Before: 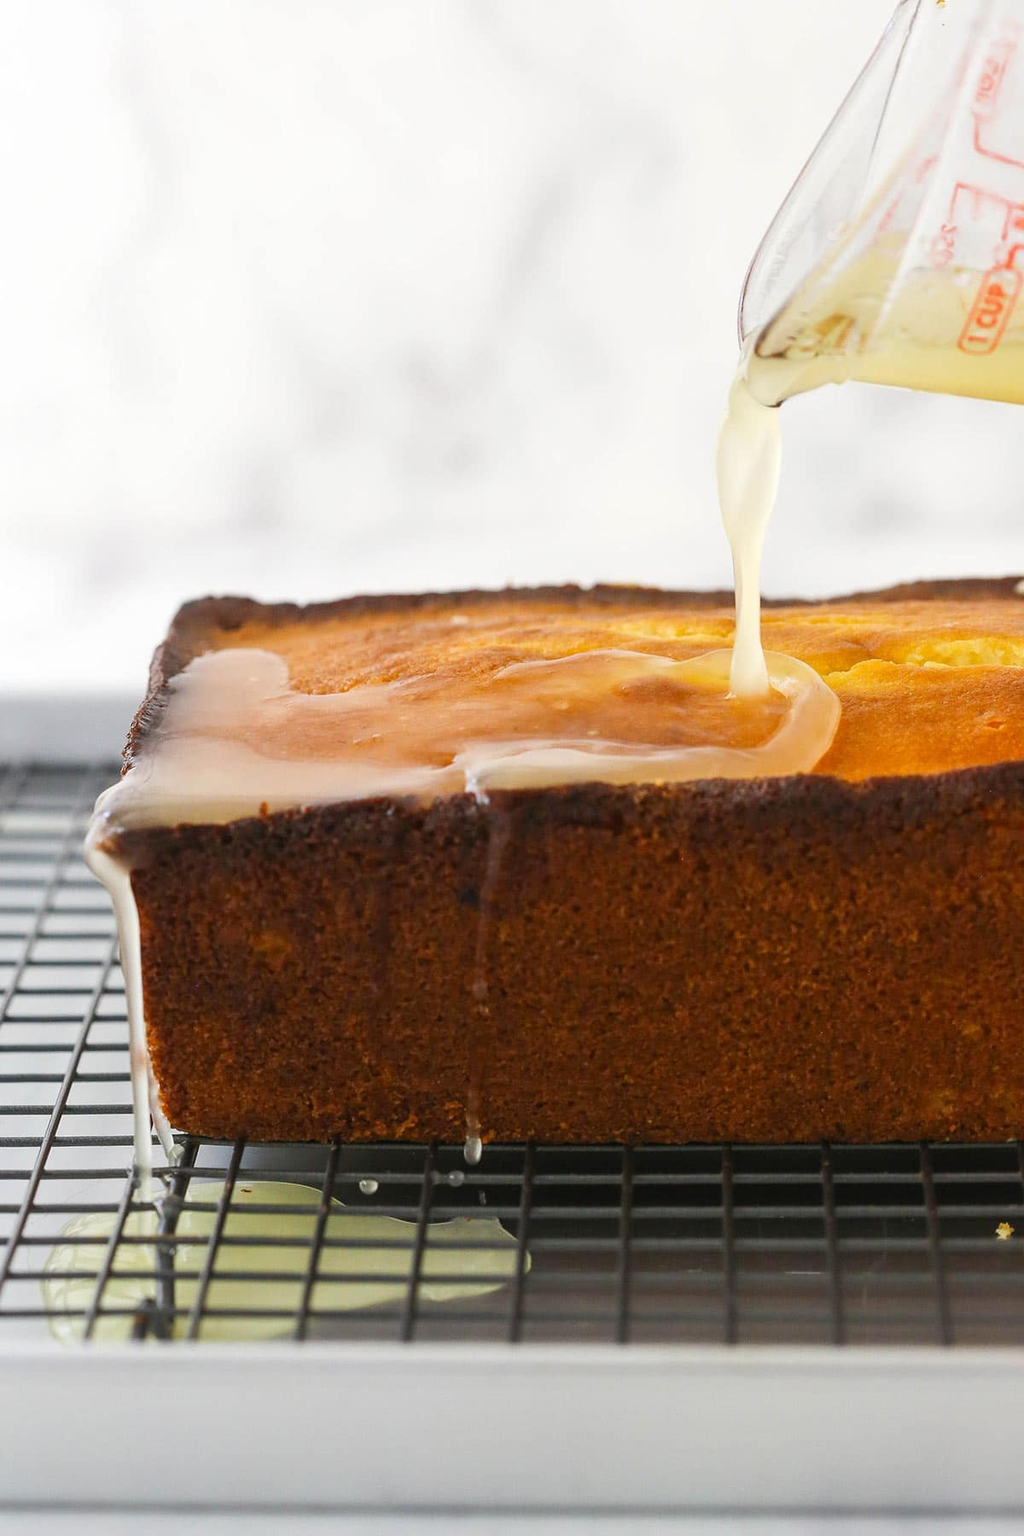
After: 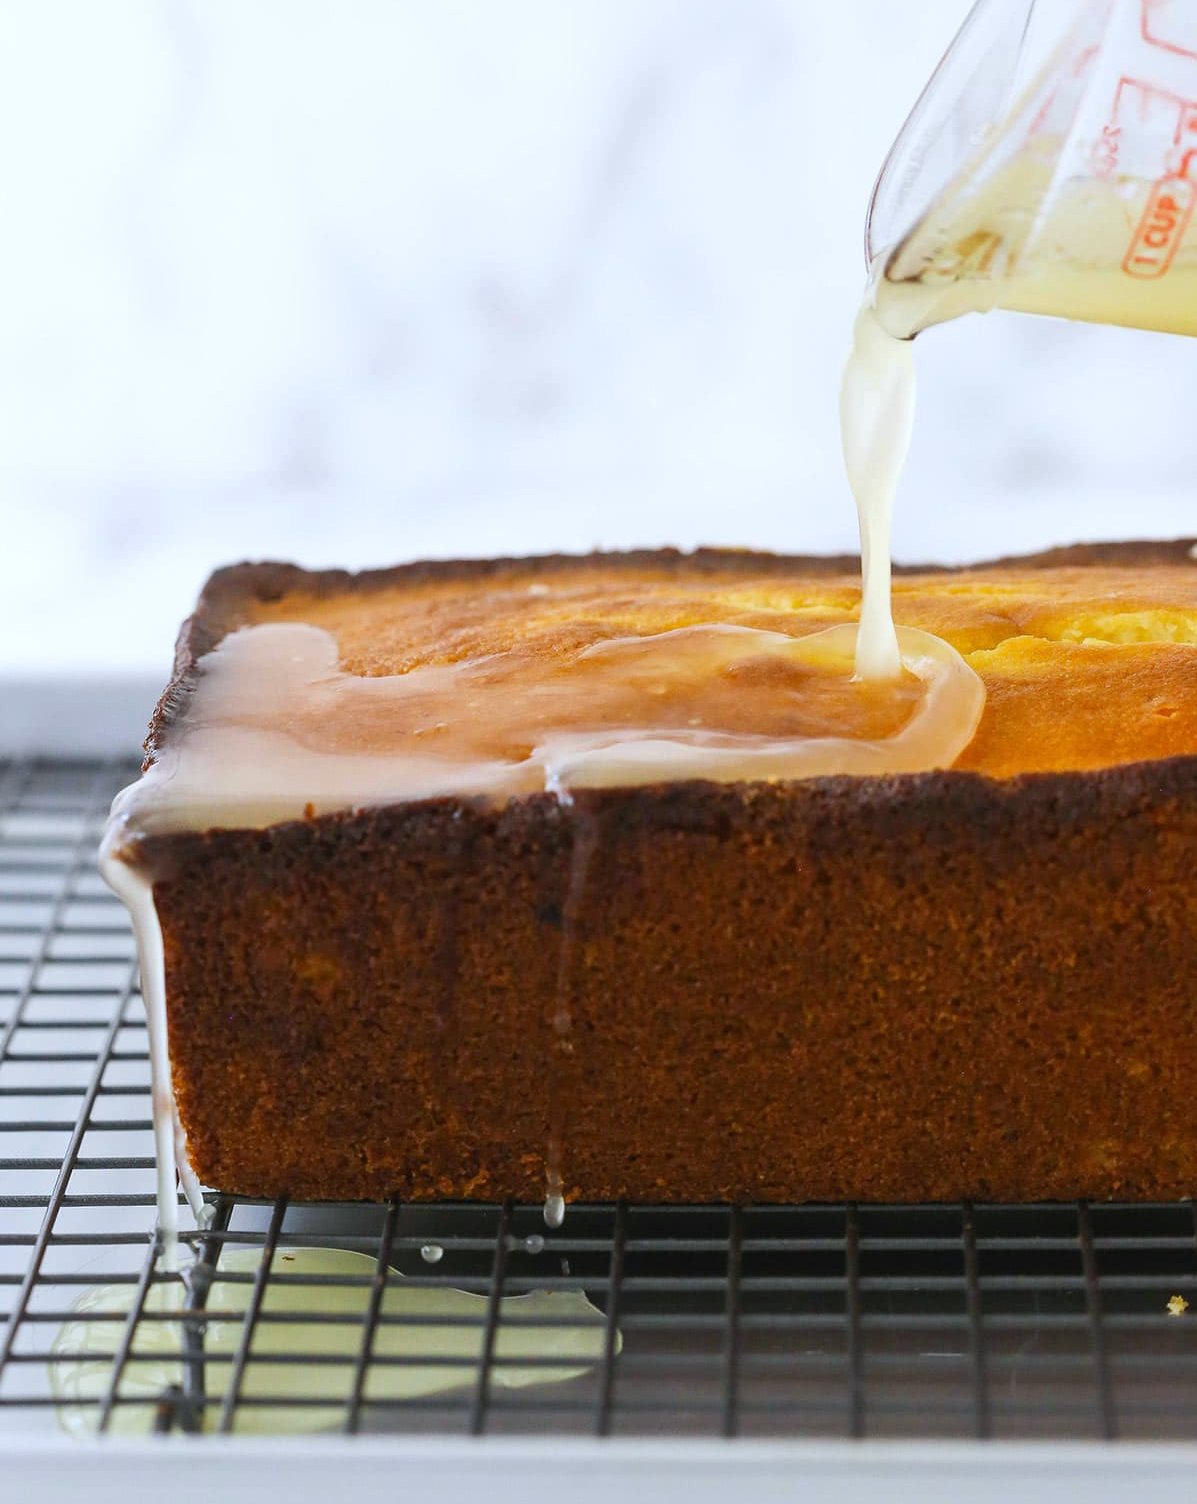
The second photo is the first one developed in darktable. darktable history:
white balance: red 0.954, blue 1.079
crop: top 7.625%, bottom 8.027%
